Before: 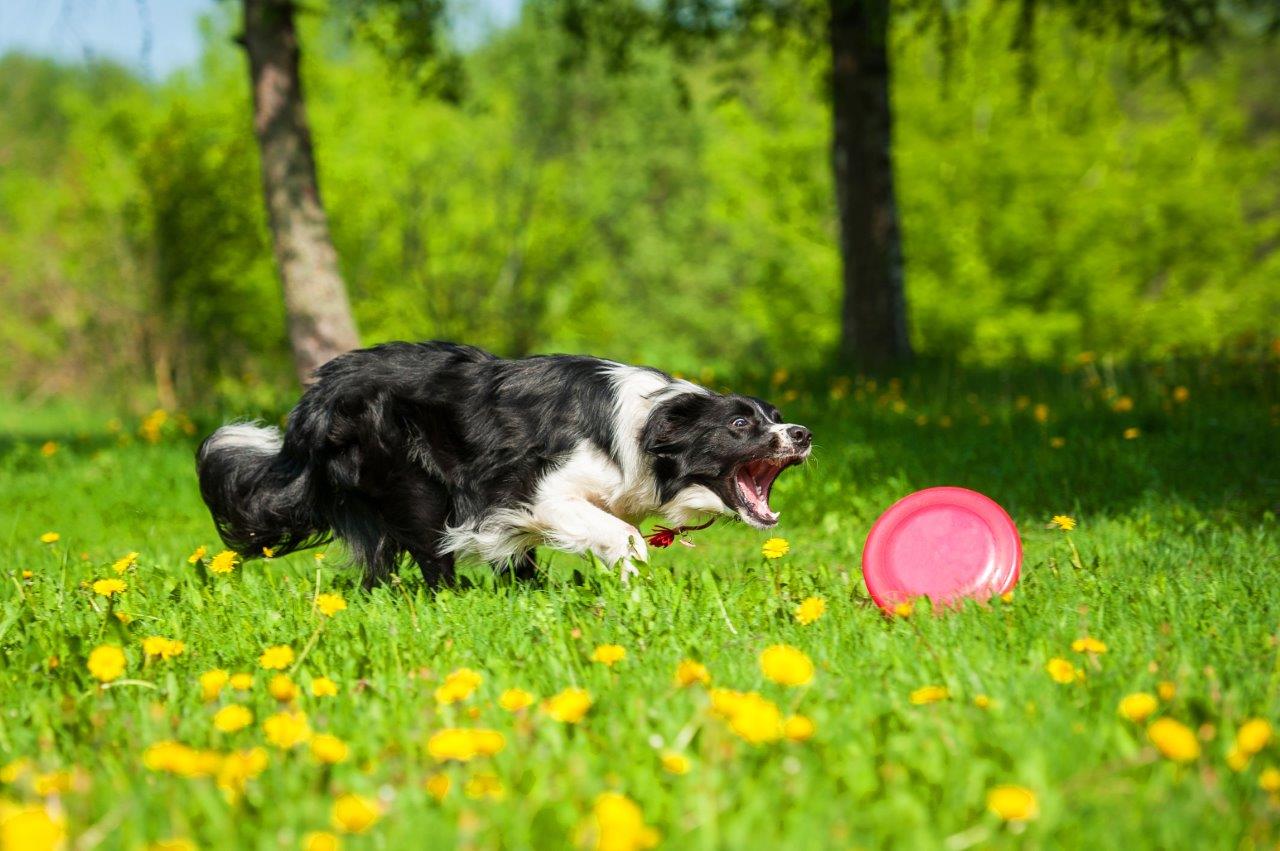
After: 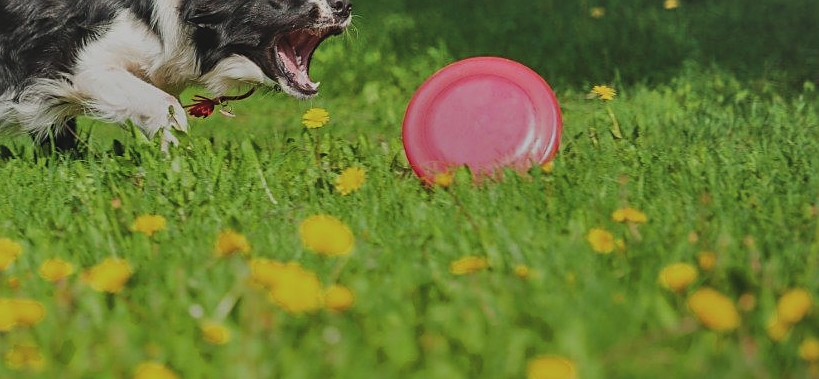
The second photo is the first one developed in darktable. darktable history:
crop and rotate: left 35.95%, top 50.589%, bottom 4.787%
contrast brightness saturation: contrast 0.01, saturation -0.057
sharpen: on, module defaults
shadows and highlights: shadows 74.23, highlights -60.66, soften with gaussian
exposure: black level correction -0.016, exposure -1.108 EV, compensate highlight preservation false
